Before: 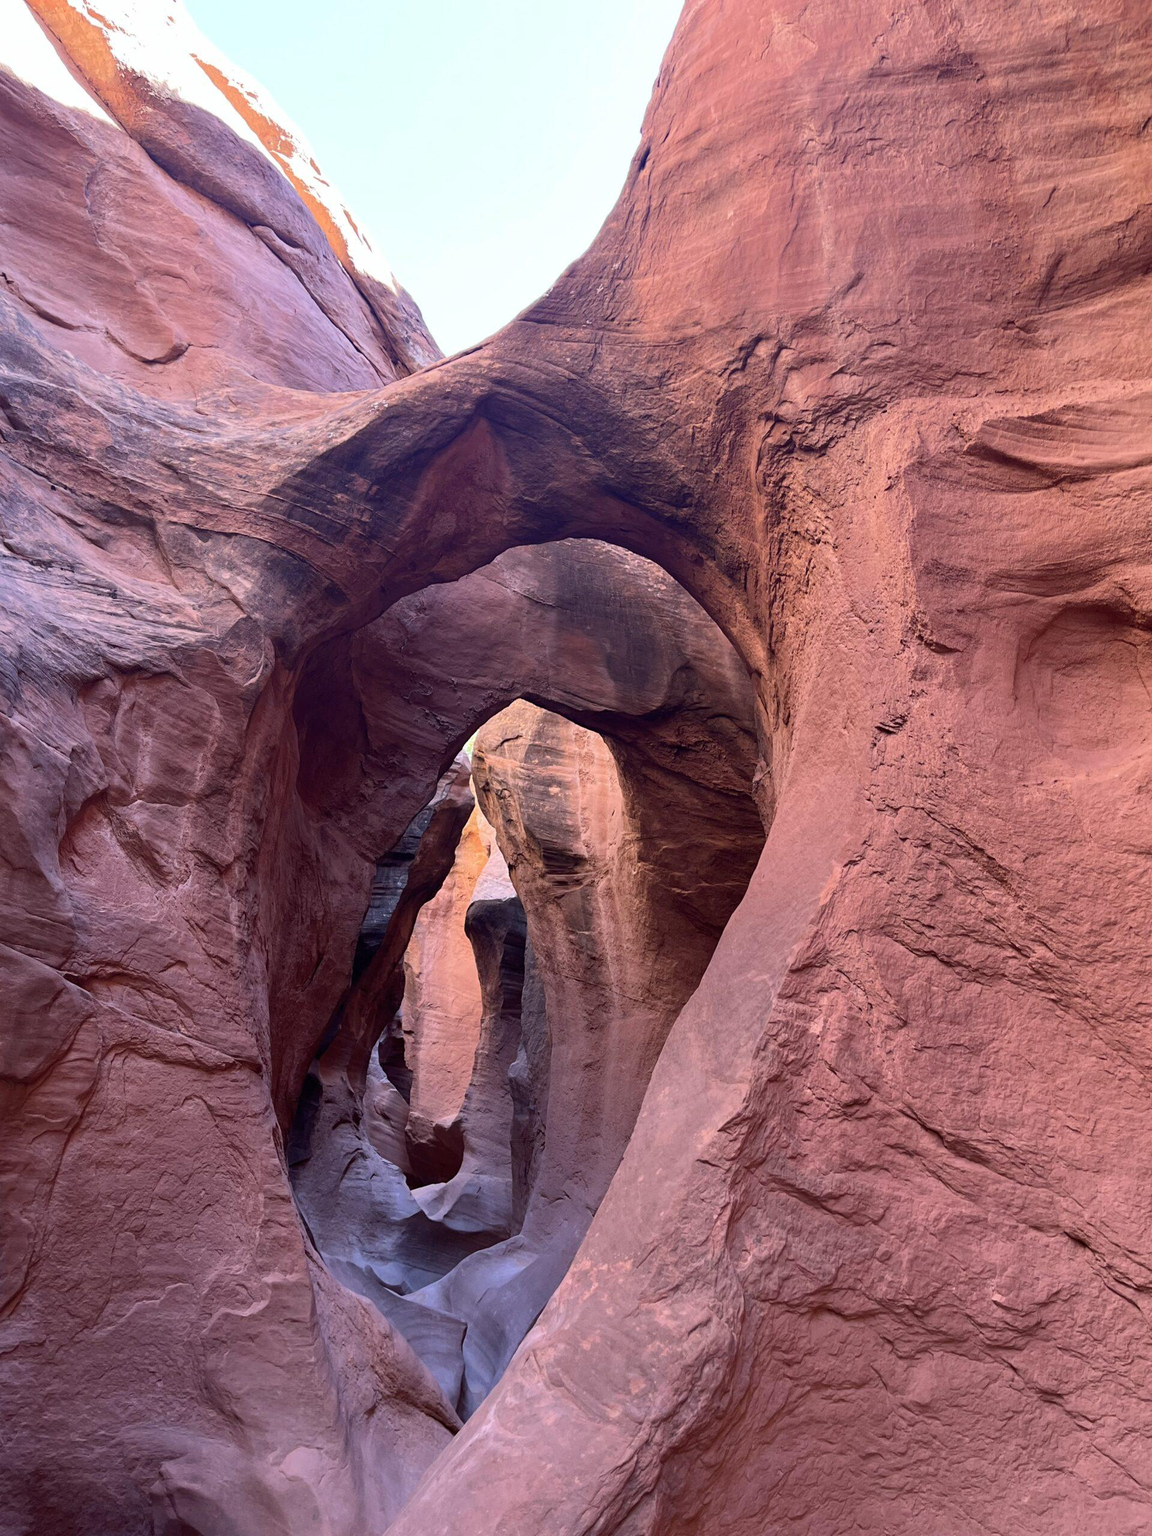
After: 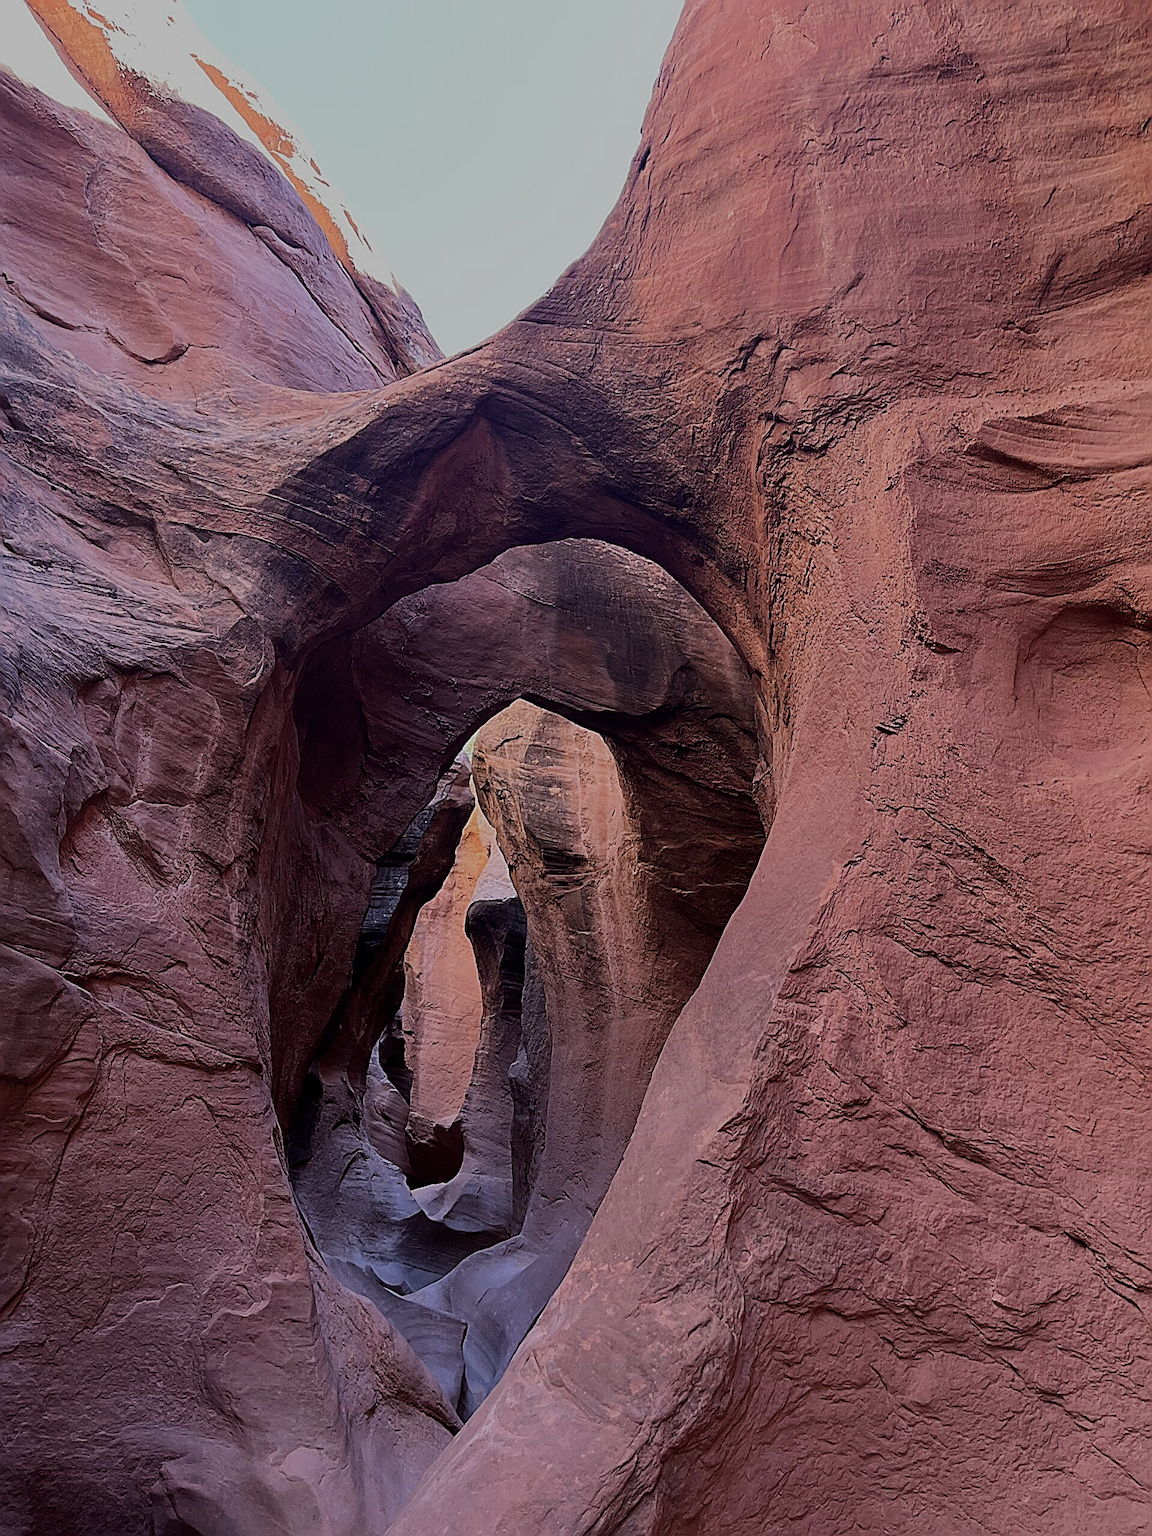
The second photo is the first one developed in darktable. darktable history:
exposure: black level correction 0, exposure -0.724 EV
sharpen: amount 1.868
filmic rgb: black relative exposure -7.18 EV, white relative exposure 5.36 EV, threshold -0.321 EV, transition 3.19 EV, structure ↔ texture 99.92%, hardness 3.02, contrast in shadows safe, enable highlight reconstruction true
